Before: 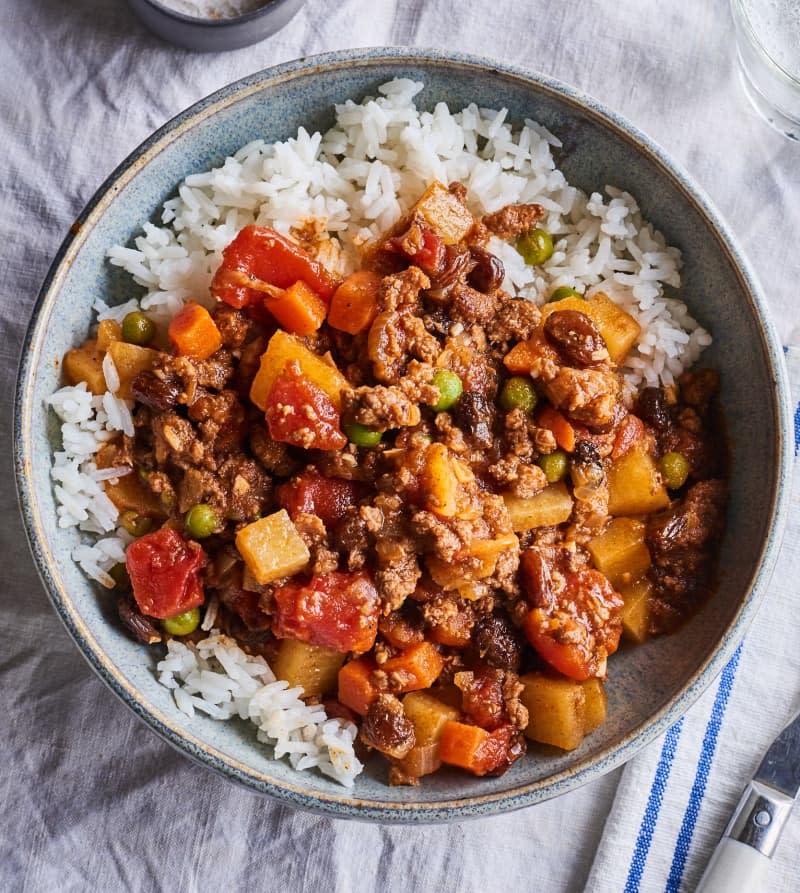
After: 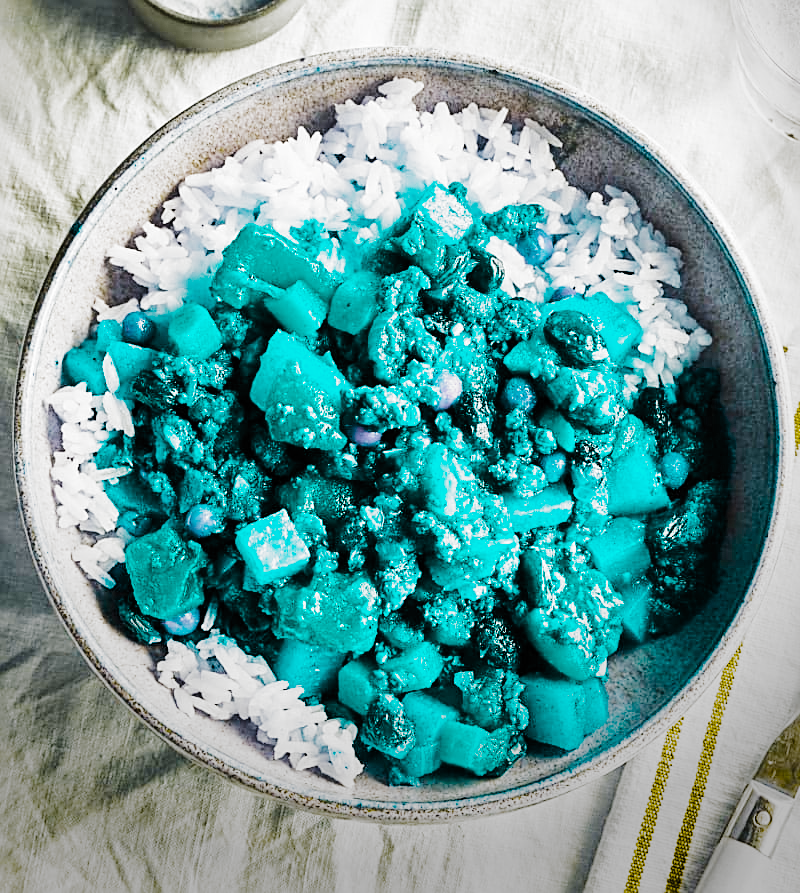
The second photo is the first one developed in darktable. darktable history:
exposure: black level correction 0, exposure 1.192 EV, compensate exposure bias true, compensate highlight preservation false
color balance rgb: perceptual saturation grading › global saturation 30.24%, hue shift 177.15°, perceptual brilliance grading › highlights 17.041%, perceptual brilliance grading › mid-tones 30.826%, perceptual brilliance grading › shadows -30.535%, global vibrance 49.478%, contrast 0.366%
color correction: highlights b* 0.025, saturation 0.615
sharpen: on, module defaults
filmic rgb: black relative exposure -7.65 EV, white relative exposure 4.56 EV, hardness 3.61, preserve chrominance no, color science v5 (2021), contrast in shadows safe, contrast in highlights safe
vignetting: saturation 0.377, center (-0.056, -0.357)
